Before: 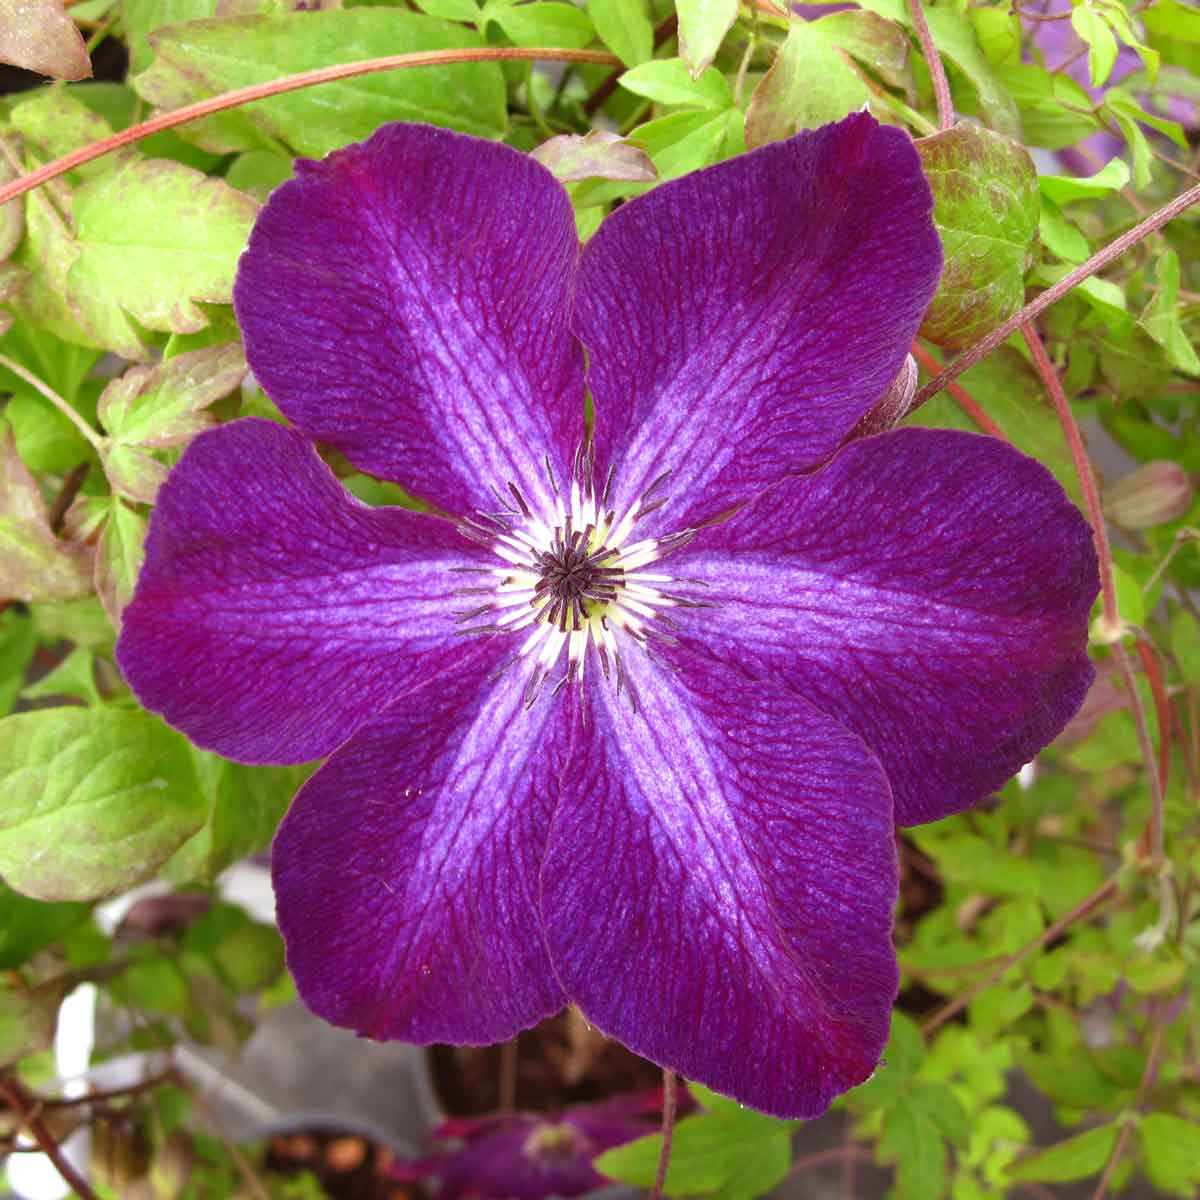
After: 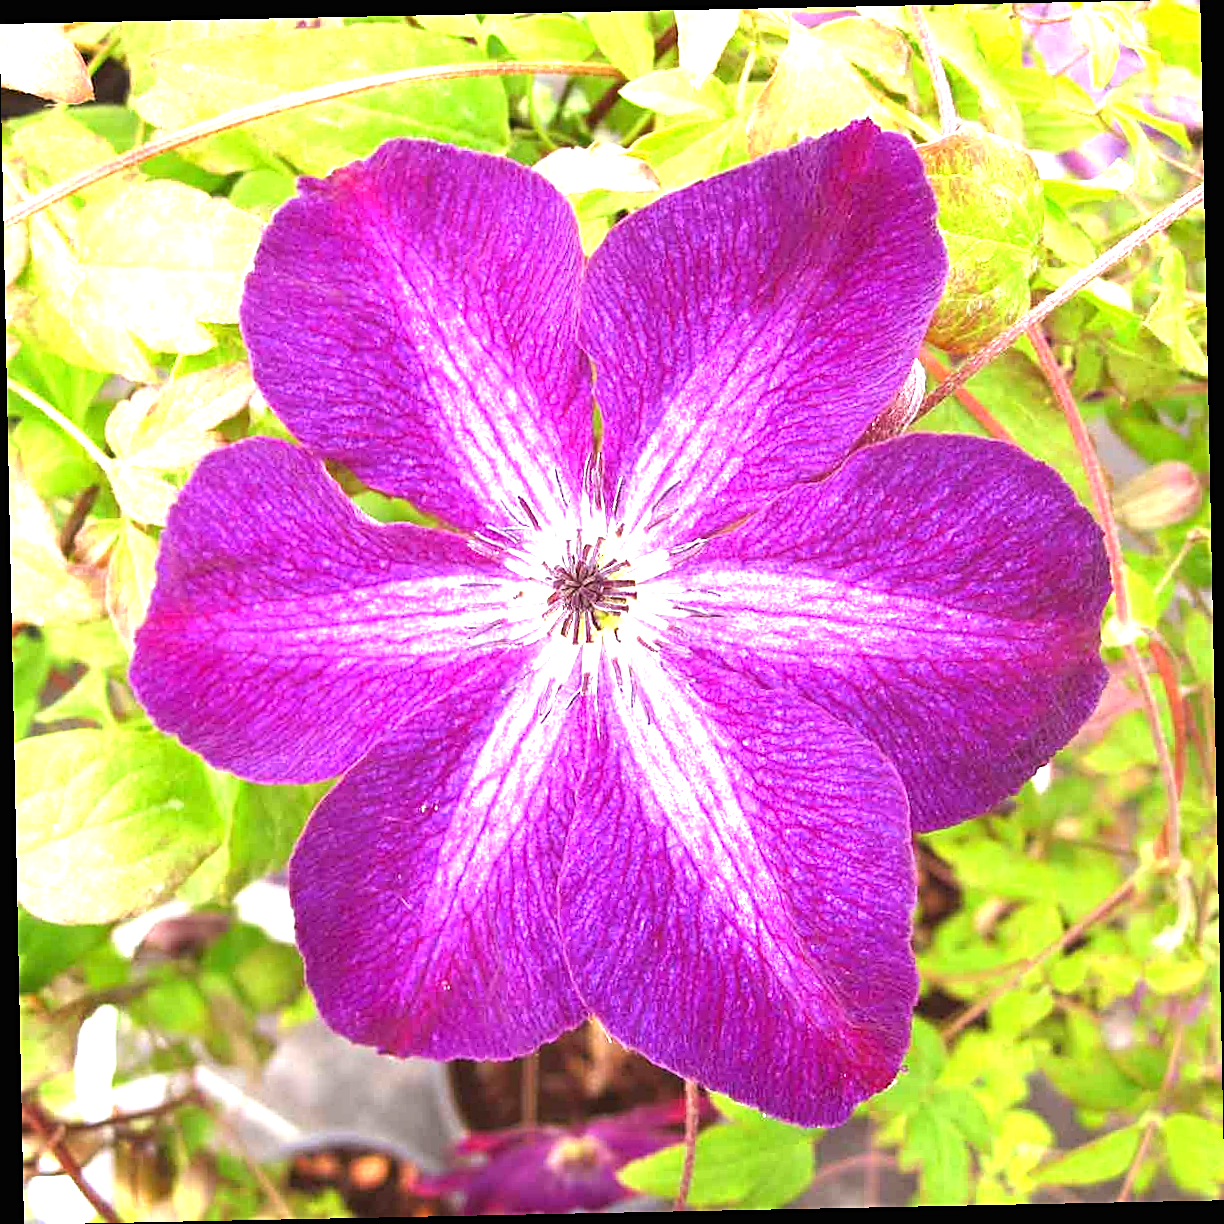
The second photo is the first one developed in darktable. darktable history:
rotate and perspective: rotation -1.17°, automatic cropping off
sharpen: on, module defaults
exposure: black level correction 0, exposure 1.675 EV, compensate exposure bias true, compensate highlight preservation false
